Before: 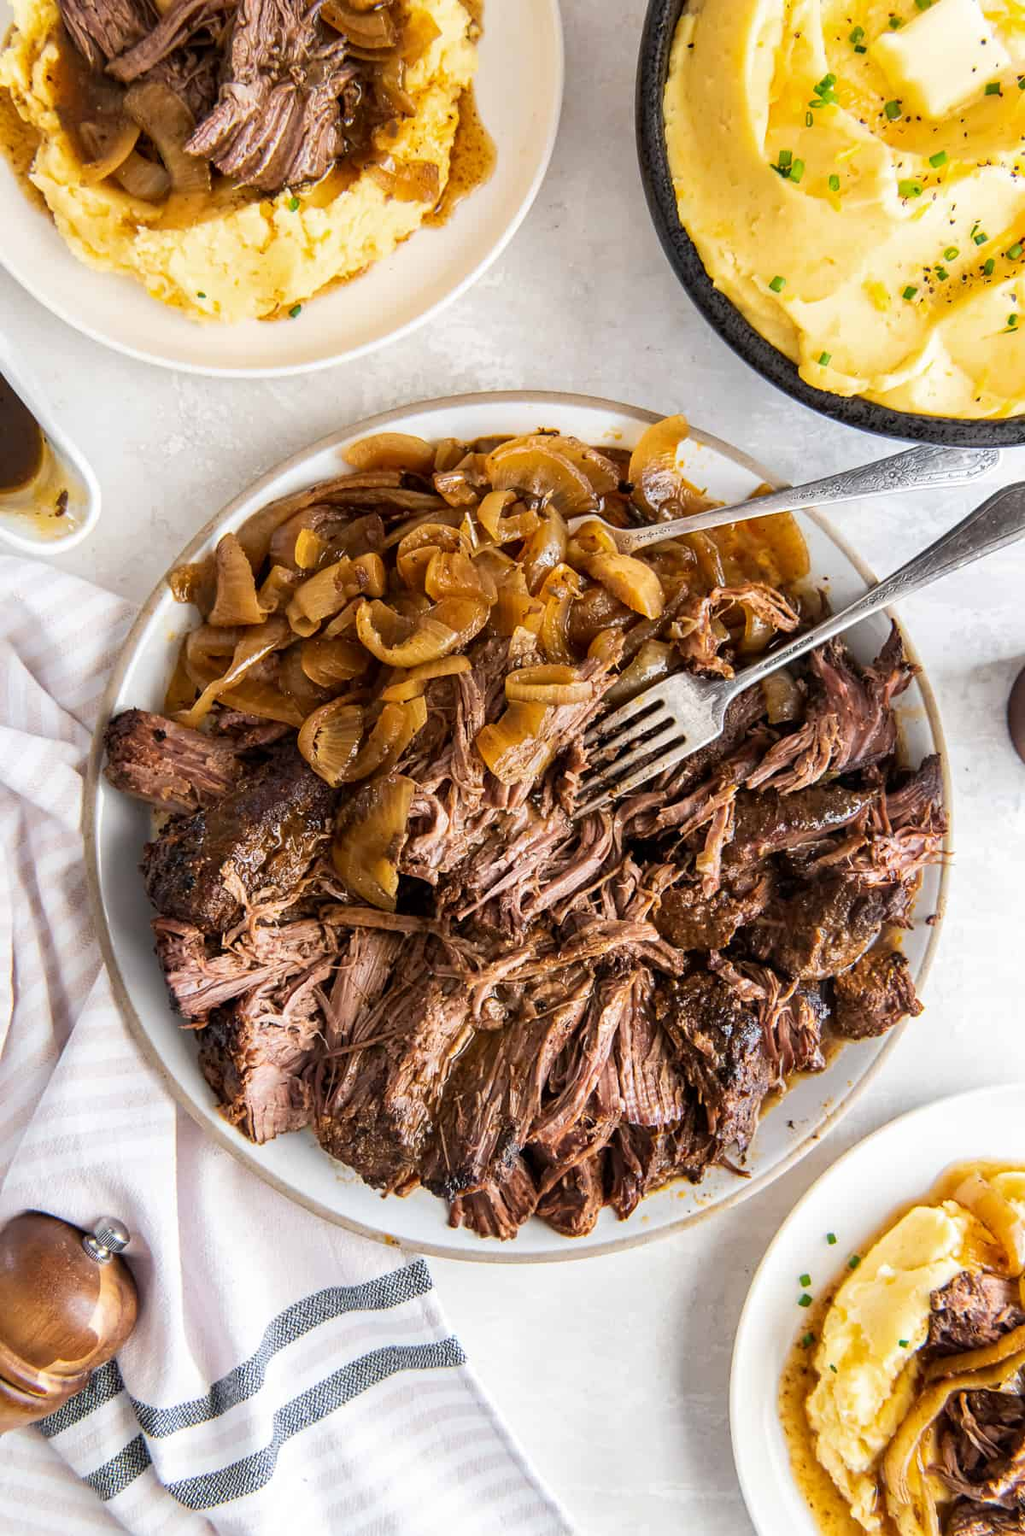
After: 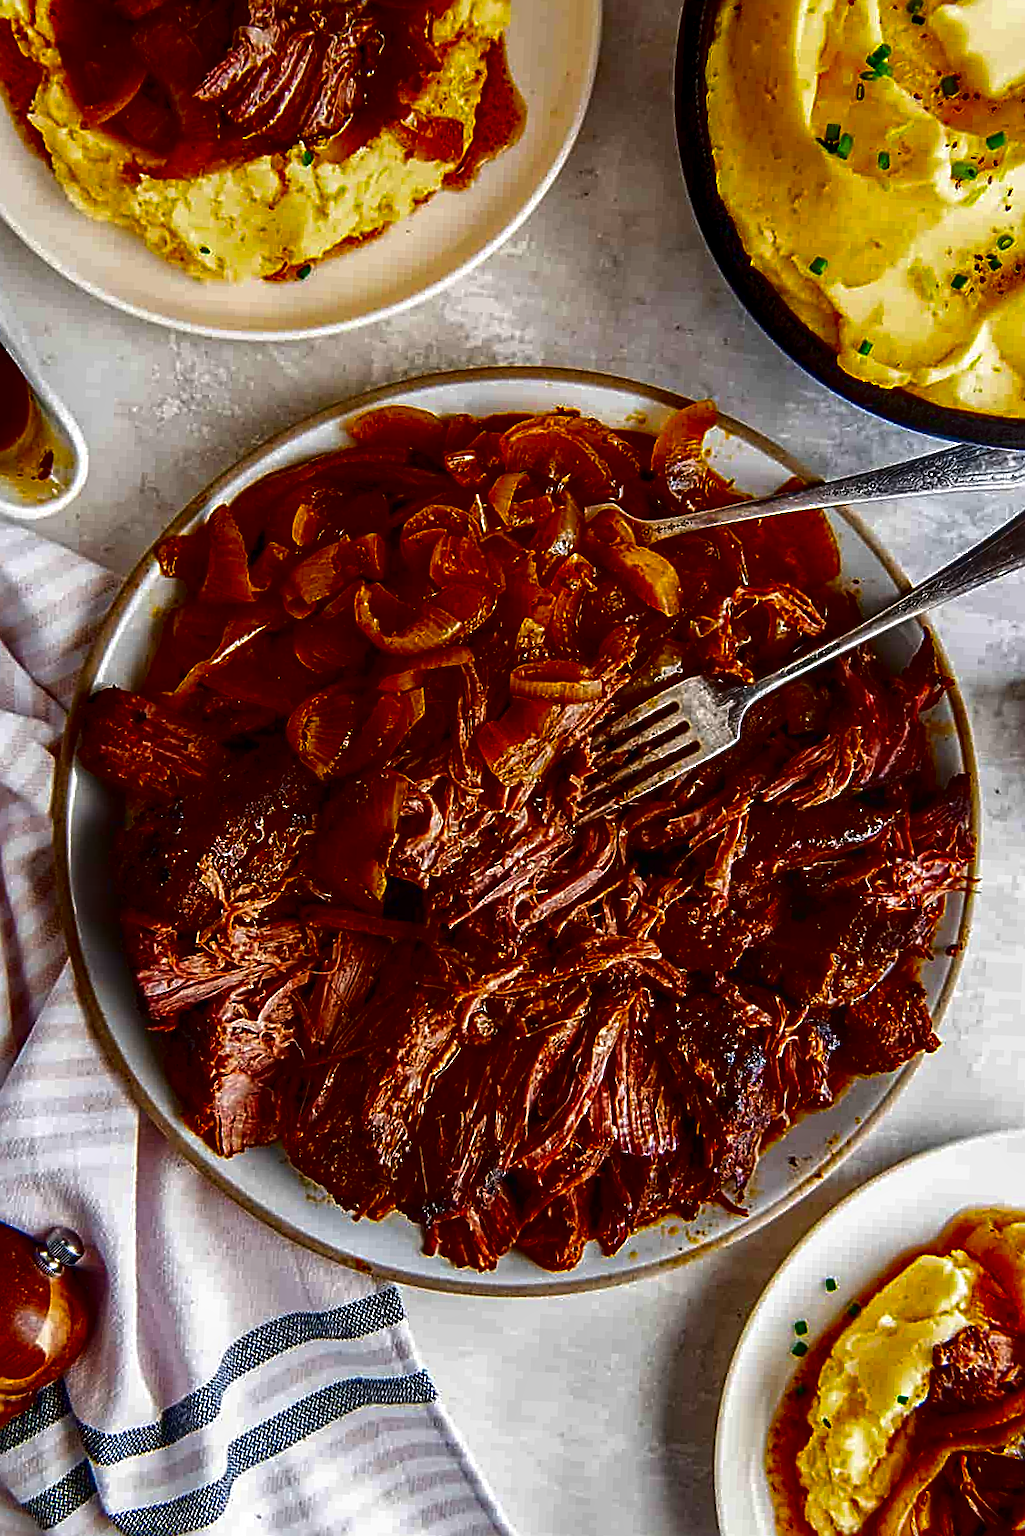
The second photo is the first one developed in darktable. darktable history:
sharpen: radius 2.587, amount 0.694
local contrast: on, module defaults
contrast brightness saturation: brightness -1, saturation 0.982
crop and rotate: angle -2.55°
